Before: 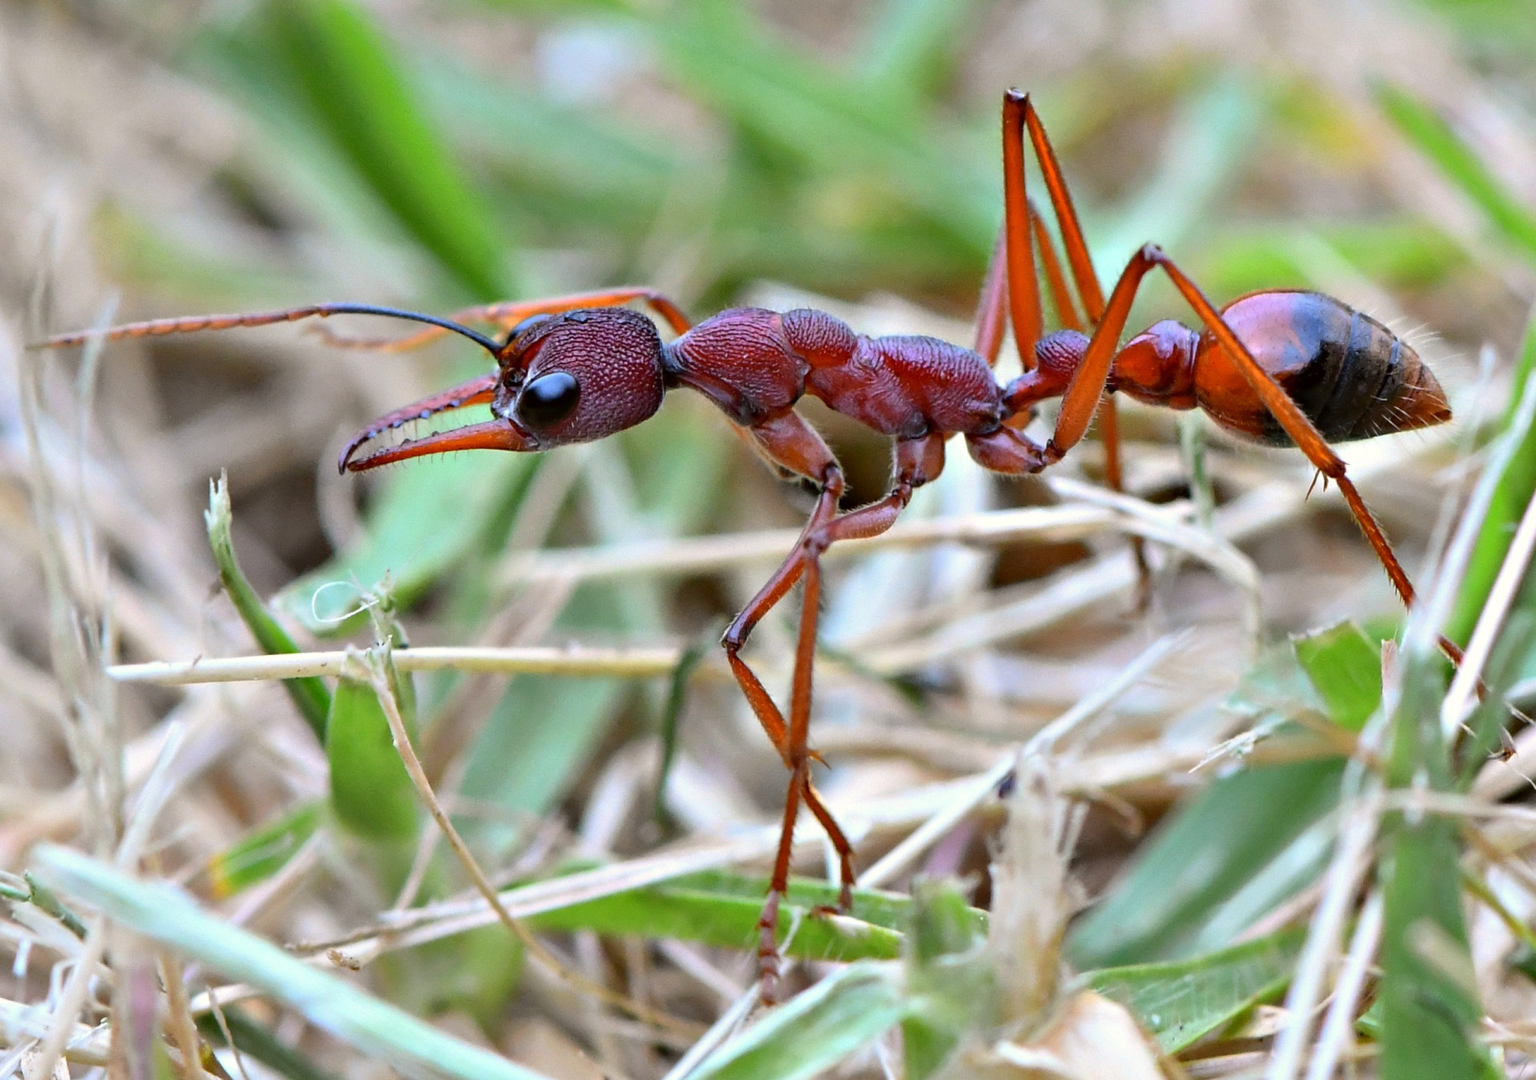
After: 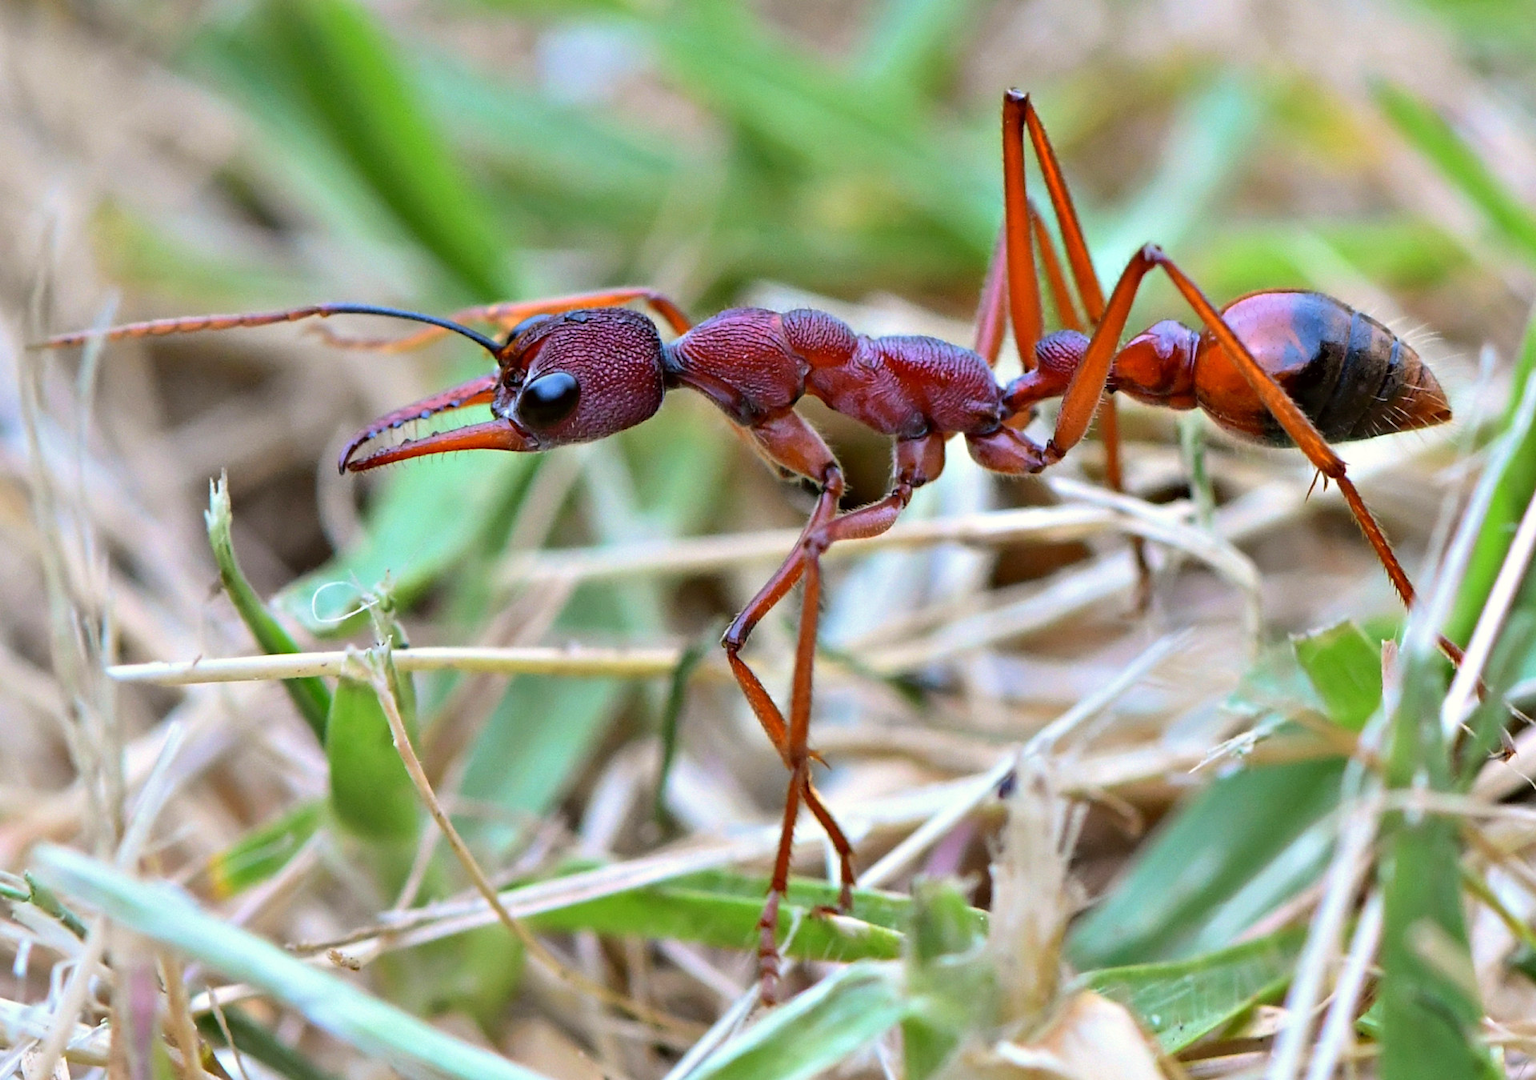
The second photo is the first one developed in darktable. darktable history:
color zones: curves: ch0 [(0, 0.5) (0.143, 0.5) (0.286, 0.5) (0.429, 0.5) (0.571, 0.5) (0.714, 0.476) (0.857, 0.5) (1, 0.5)]; ch2 [(0, 0.5) (0.143, 0.5) (0.286, 0.5) (0.429, 0.5) (0.571, 0.5) (0.714, 0.487) (0.857, 0.5) (1, 0.5)], mix 33.85%
velvia: on, module defaults
